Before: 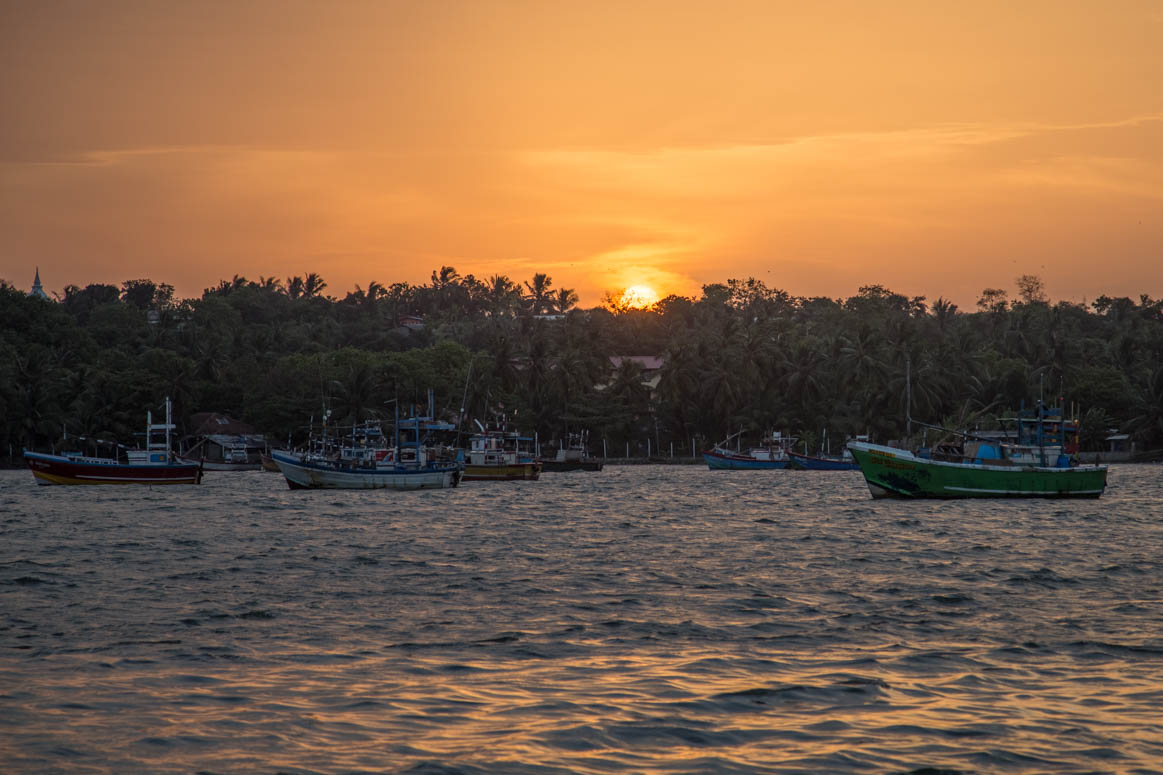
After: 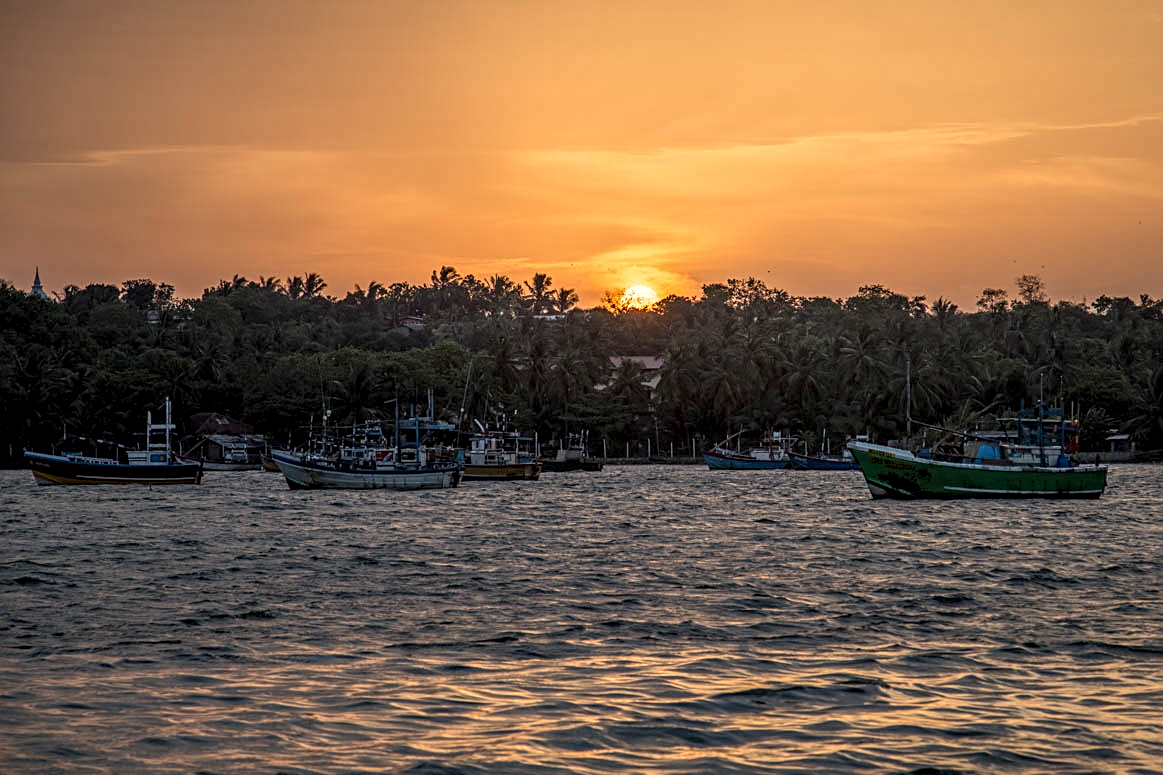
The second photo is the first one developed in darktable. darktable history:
sharpen: on, module defaults
local contrast: detail 150%
